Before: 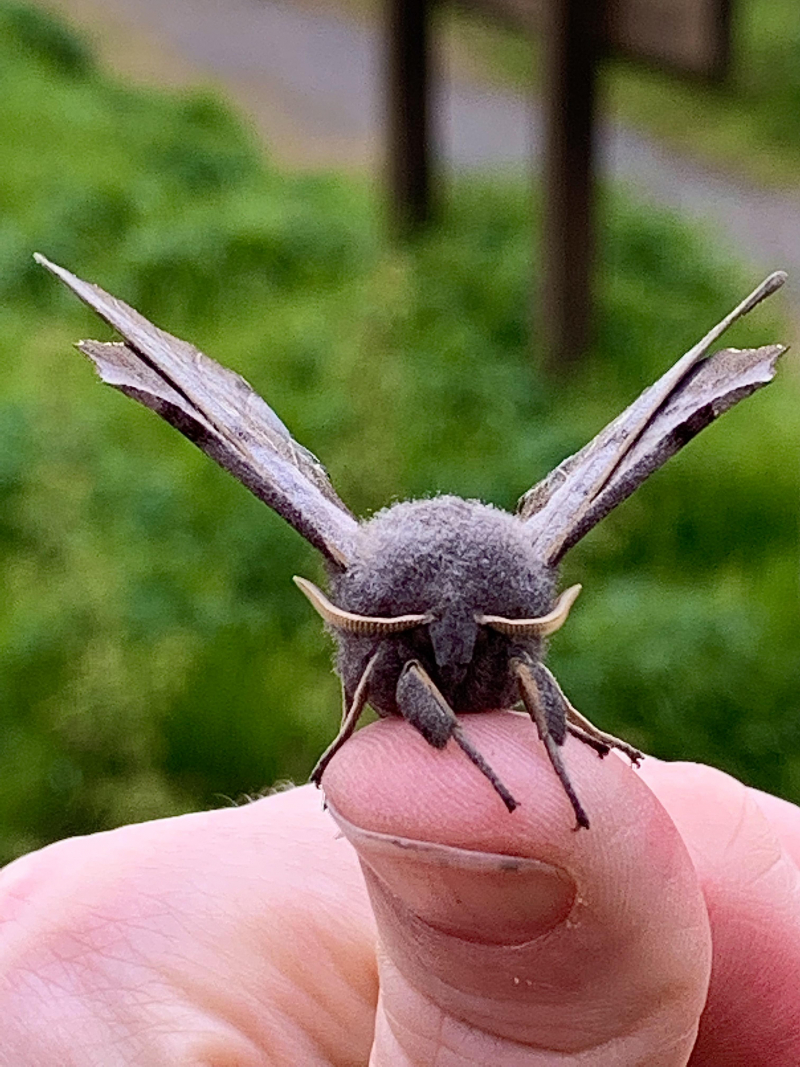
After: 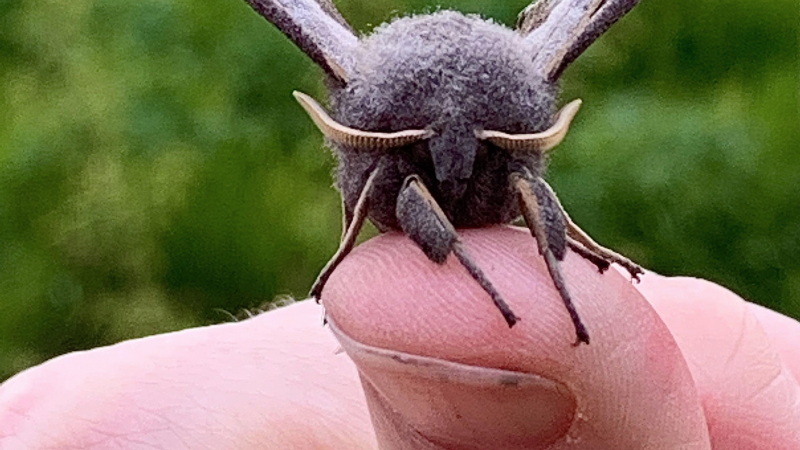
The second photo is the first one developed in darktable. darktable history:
crop: top 45.529%, bottom 12.205%
contrast brightness saturation: saturation -0.061
